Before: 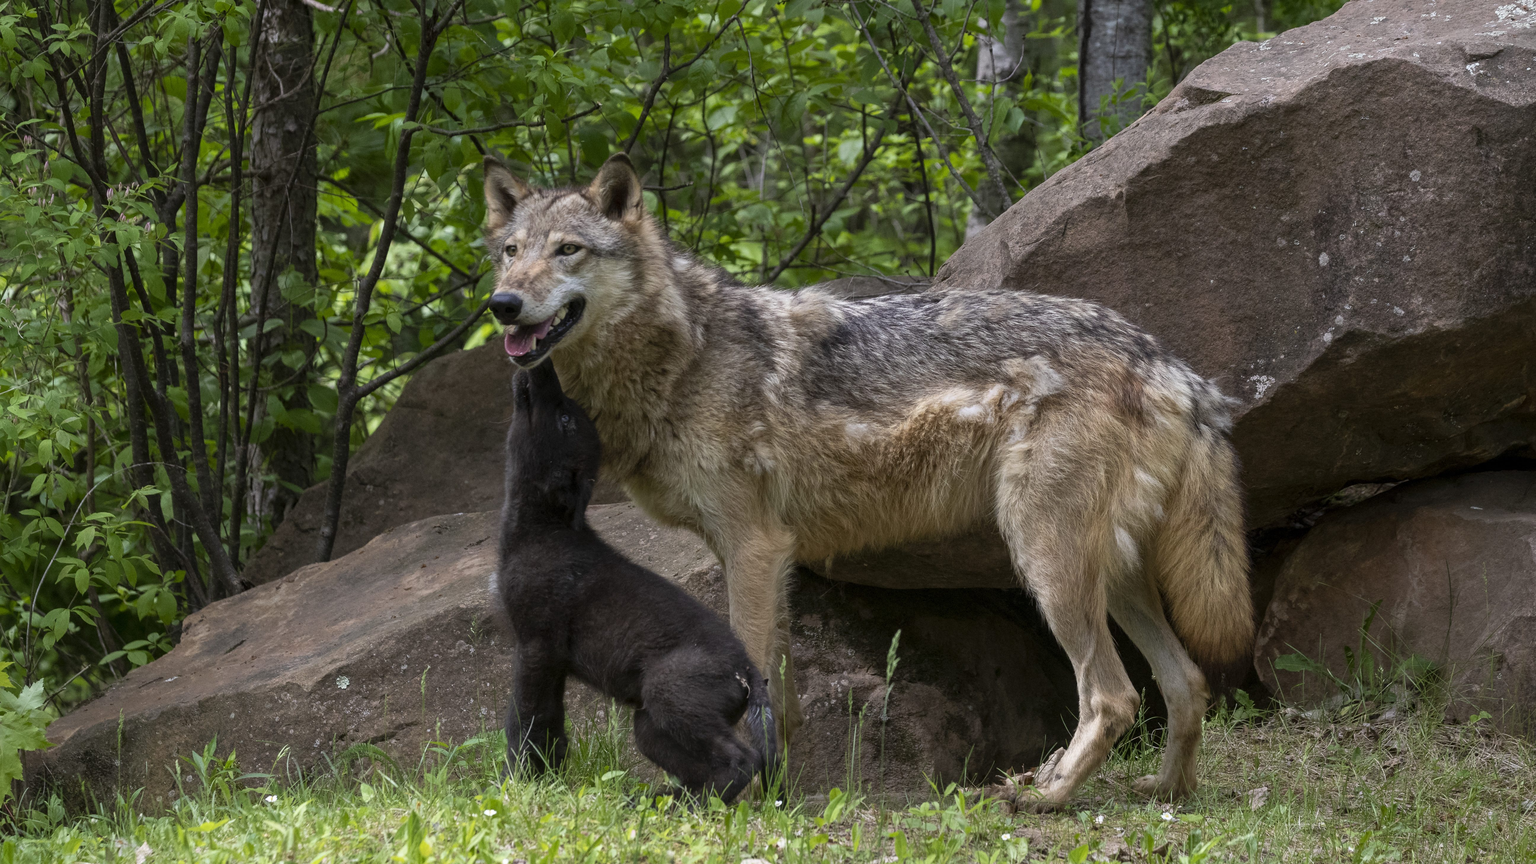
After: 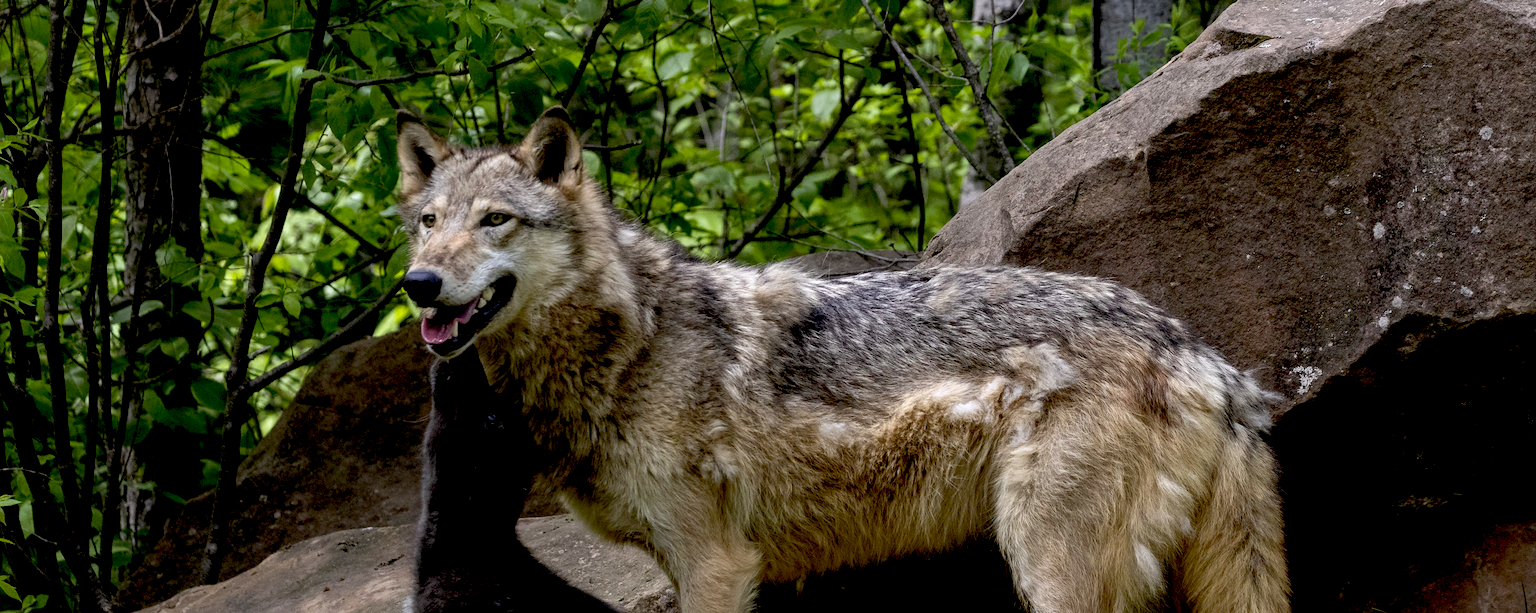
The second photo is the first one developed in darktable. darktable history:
crop and rotate: left 9.422%, top 7.219%, right 5.04%, bottom 32.029%
exposure: black level correction 0.032, exposure 0.318 EV, compensate exposure bias true, compensate highlight preservation false
